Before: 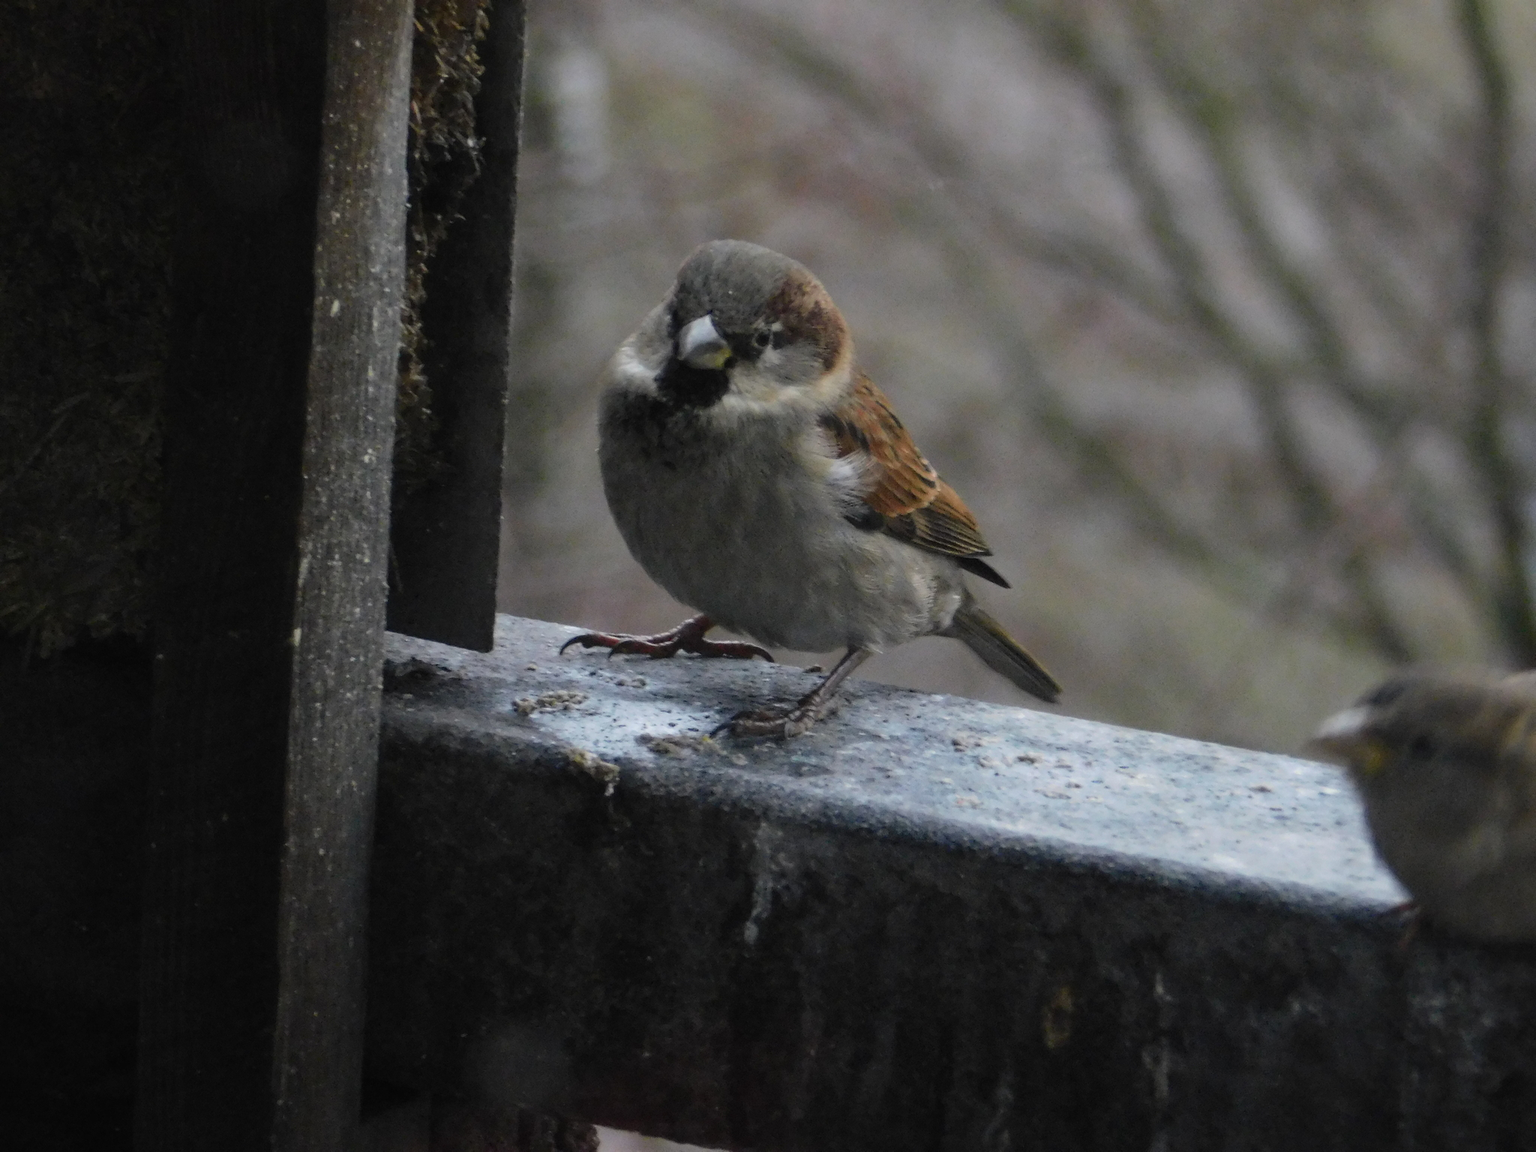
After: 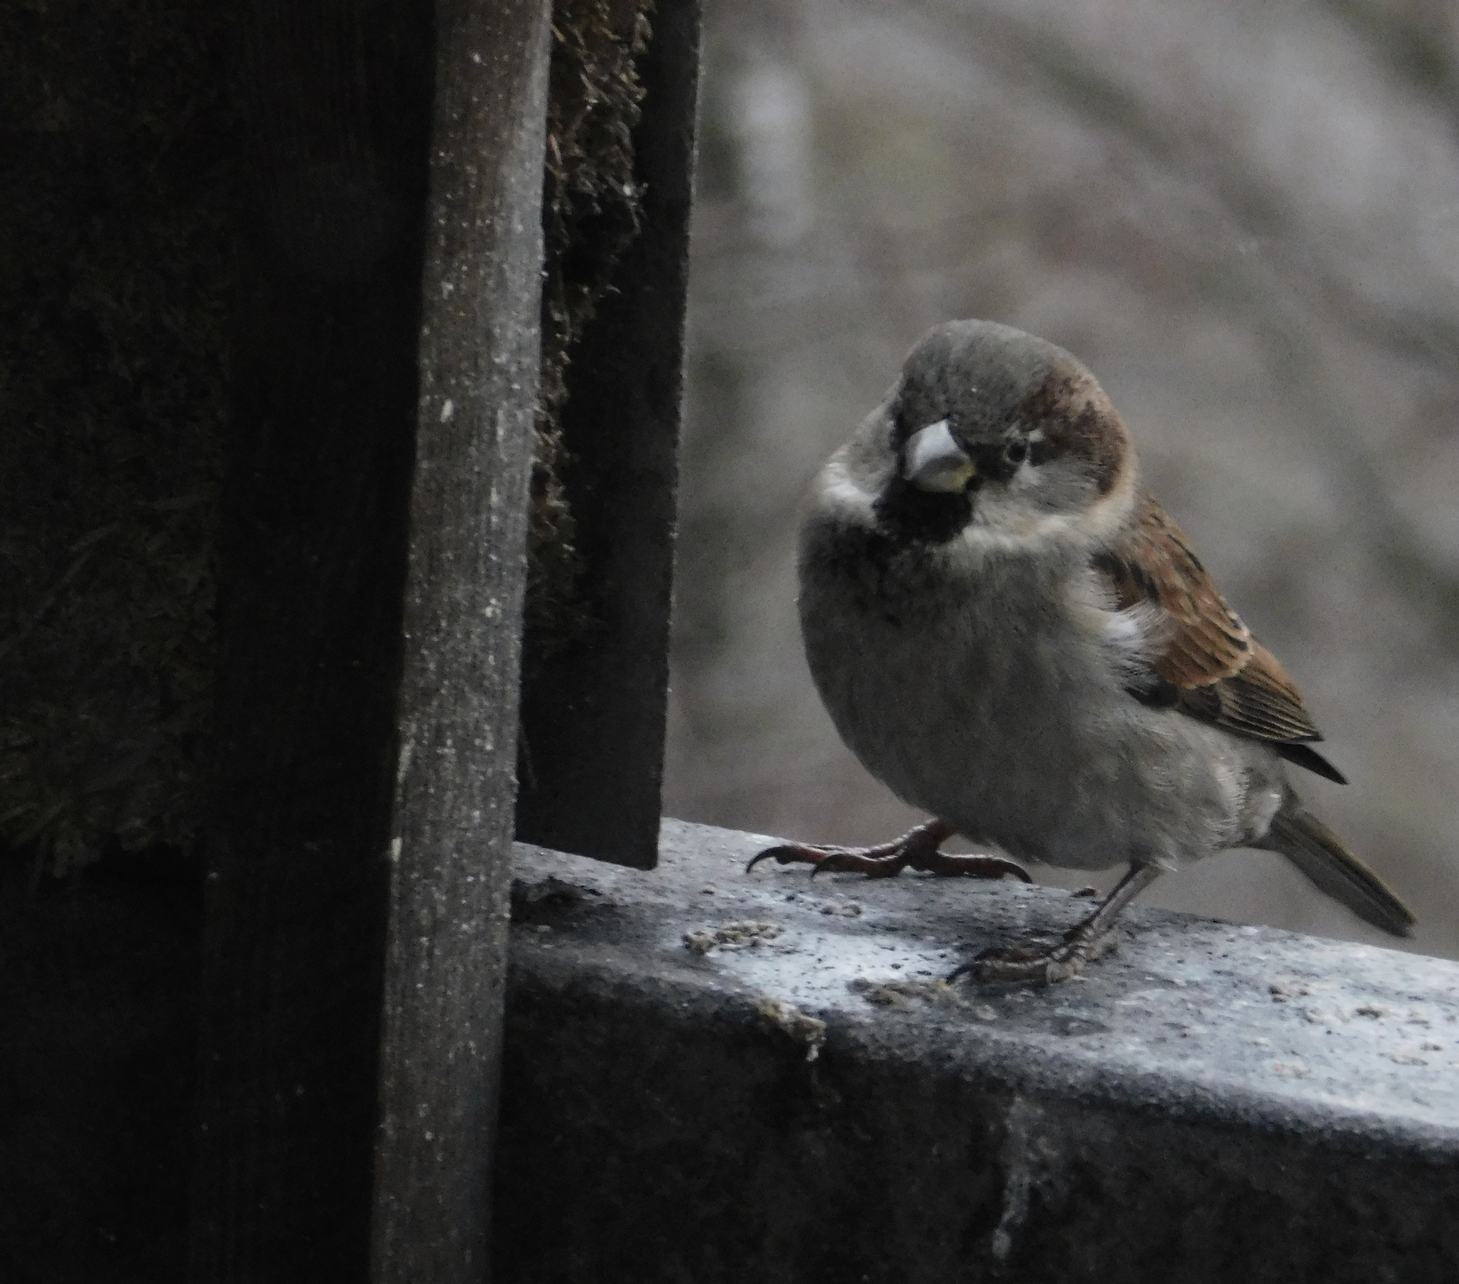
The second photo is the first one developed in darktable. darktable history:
crop: right 28.731%, bottom 16.344%
contrast brightness saturation: contrast 0.103, saturation -0.372
